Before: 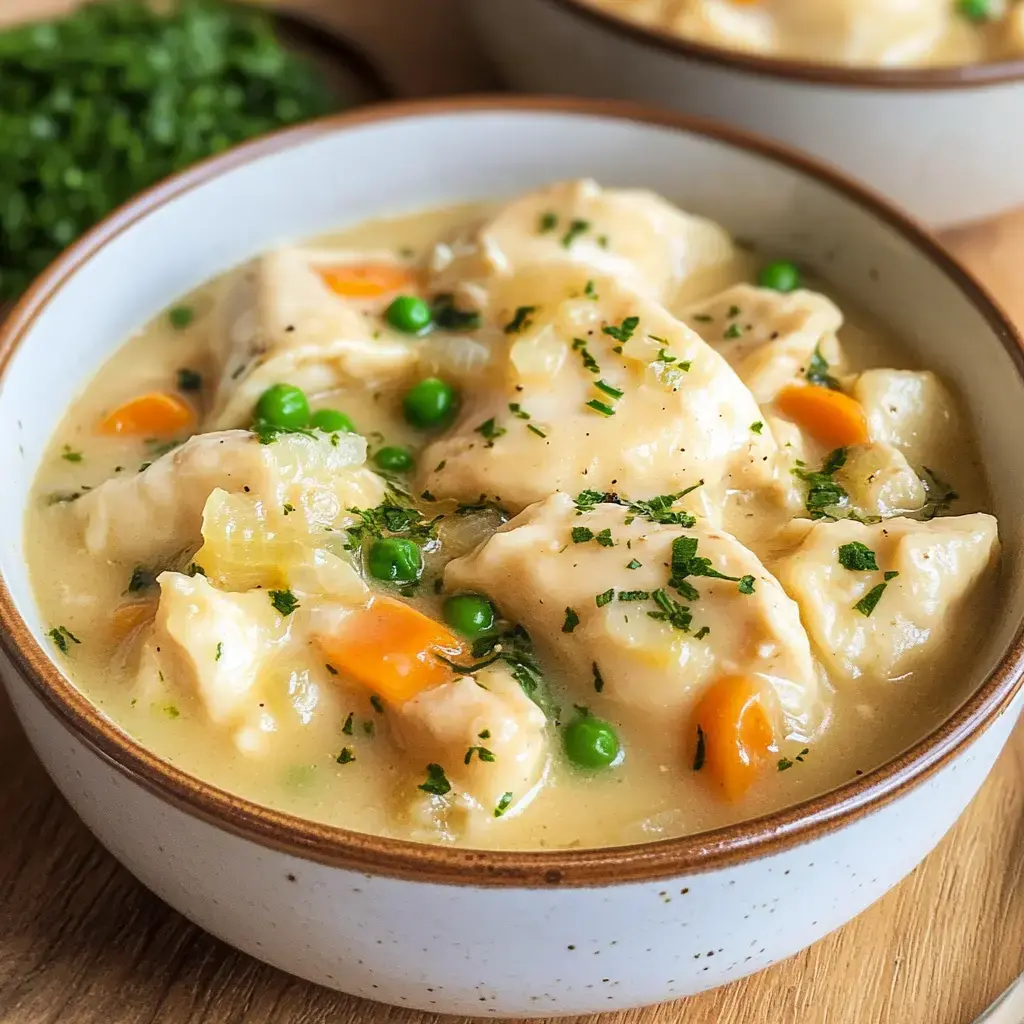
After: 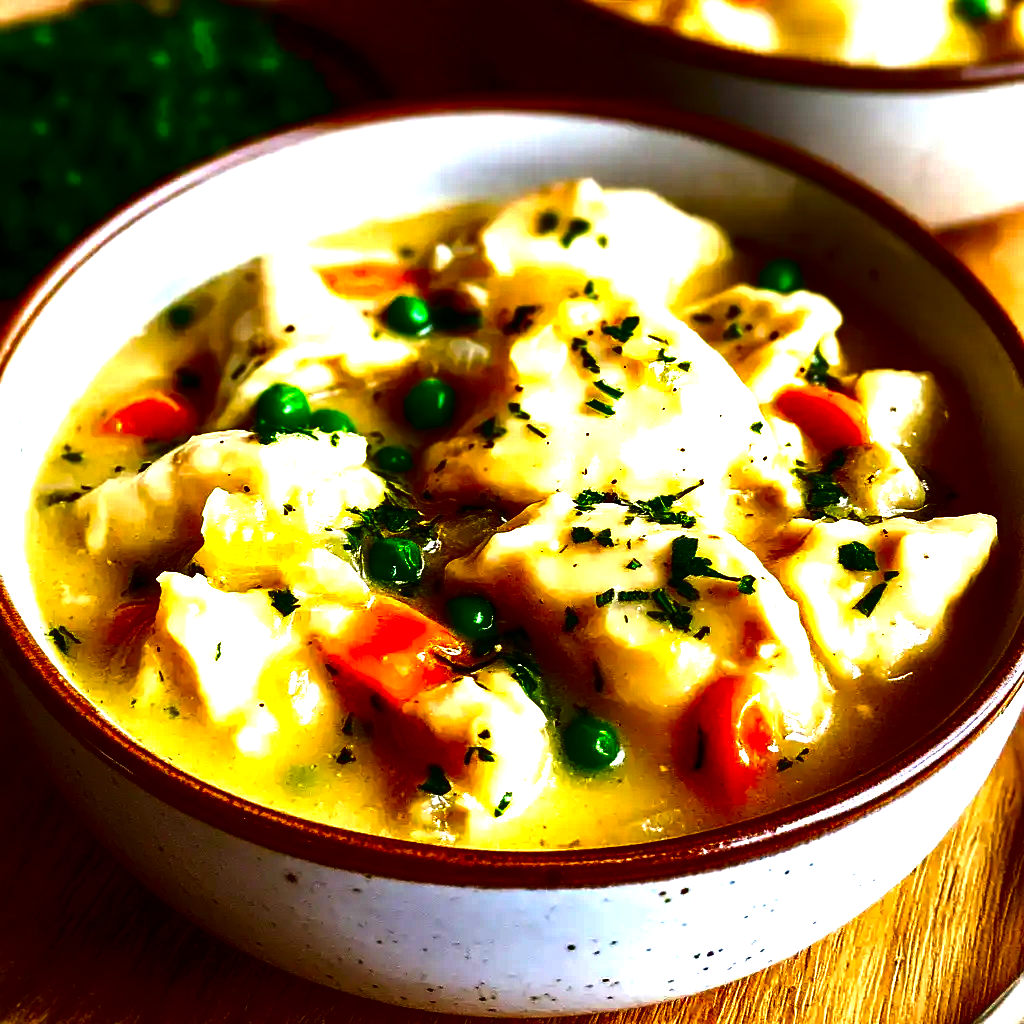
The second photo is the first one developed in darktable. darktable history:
exposure: compensate exposure bias true, compensate highlight preservation false
contrast brightness saturation: brightness -0.99, saturation 0.99
tone equalizer: -8 EV -1.09 EV, -7 EV -1.03 EV, -6 EV -0.837 EV, -5 EV -0.61 EV, -3 EV 0.557 EV, -2 EV 0.865 EV, -1 EV 0.996 EV, +0 EV 1.06 EV, edges refinement/feathering 500, mask exposure compensation -1.57 EV, preserve details no
